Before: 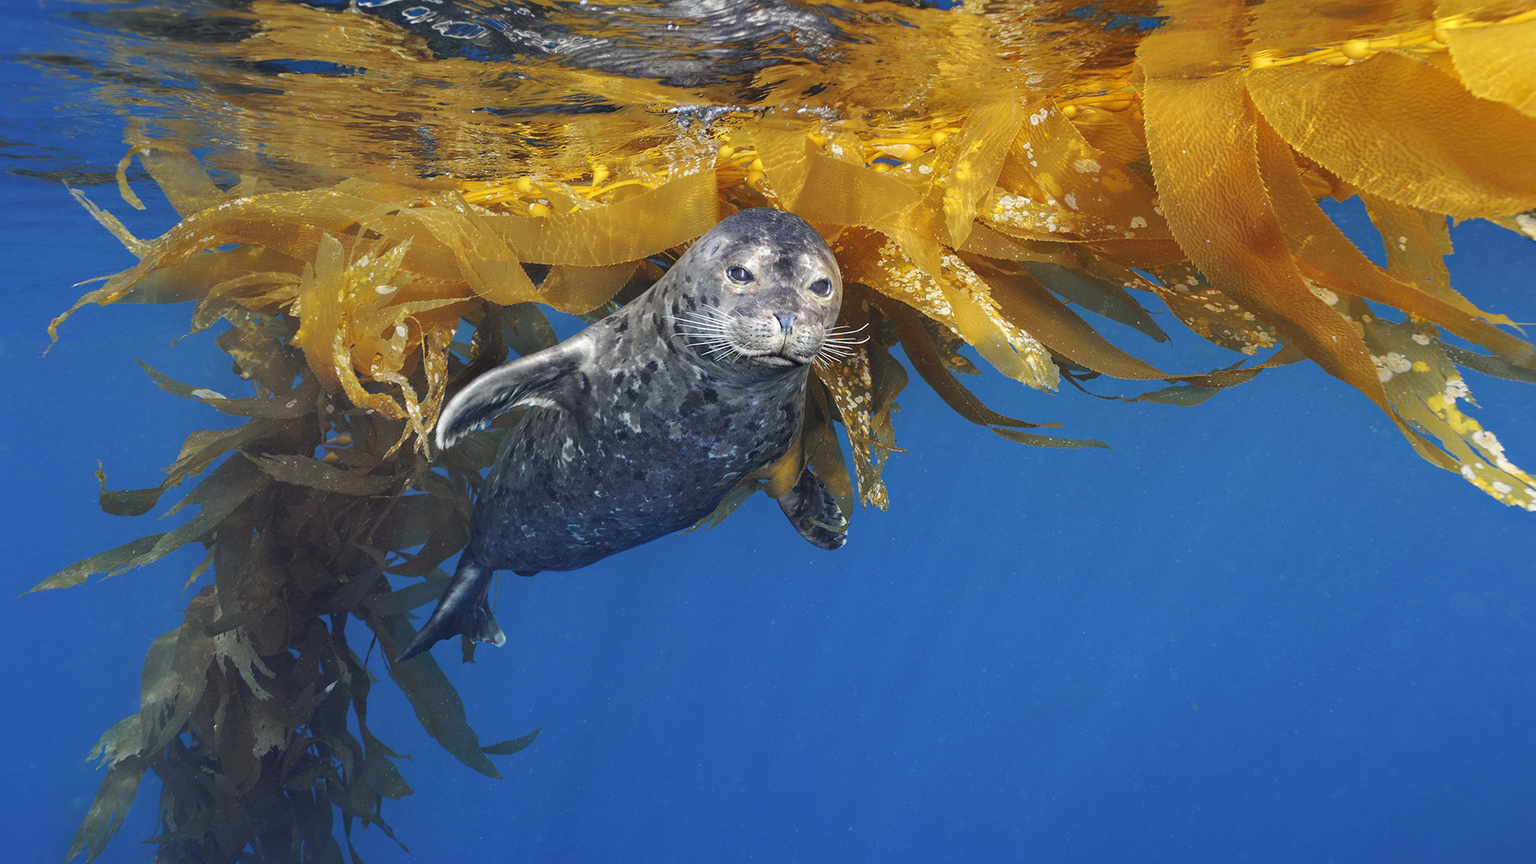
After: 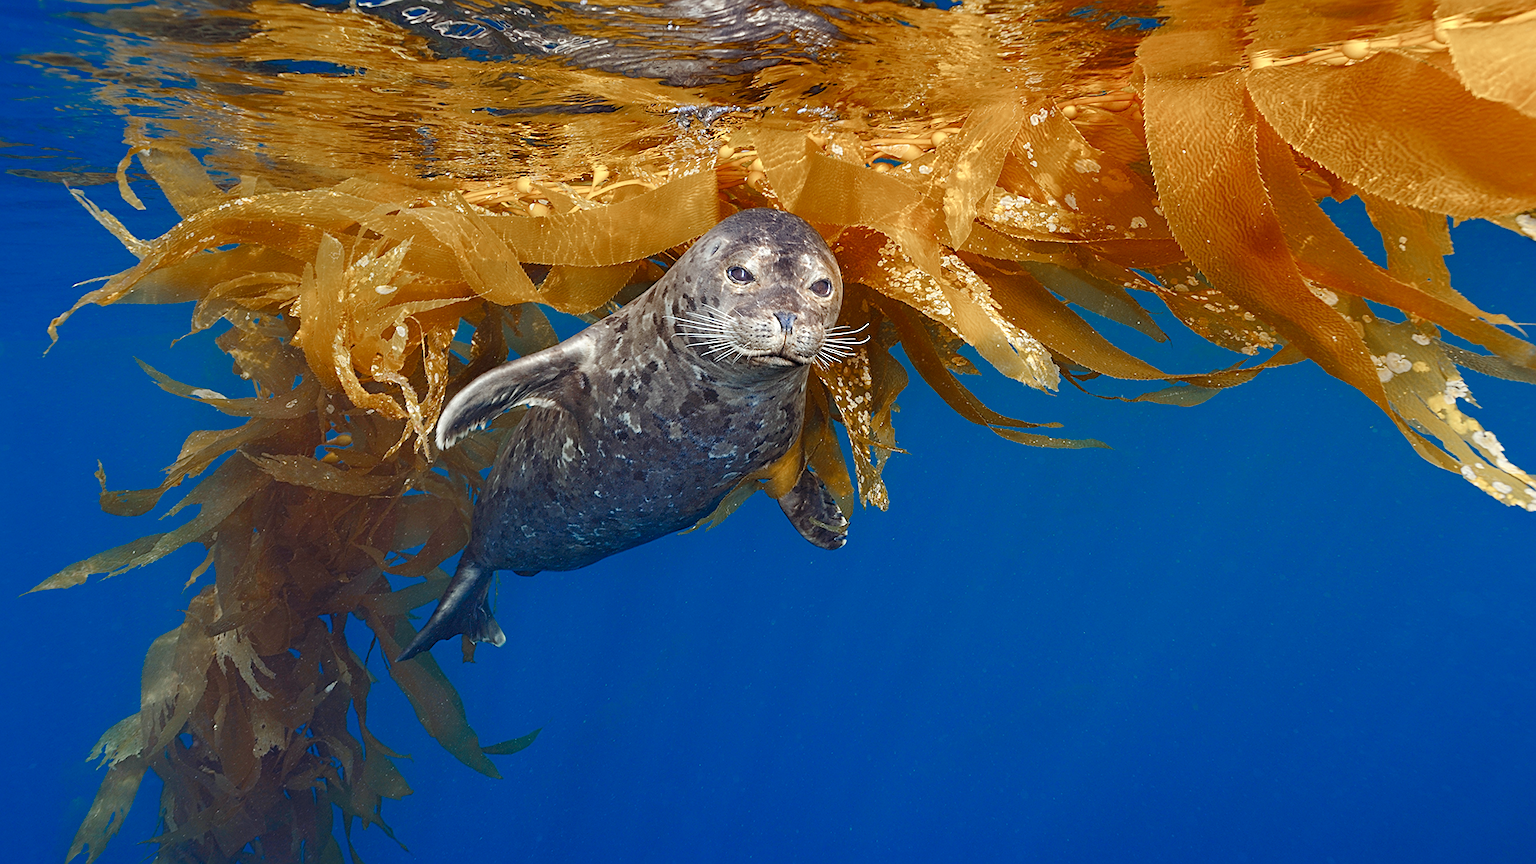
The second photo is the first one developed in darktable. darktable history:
sharpen: on, module defaults
base curve: curves: ch0 [(0, 0) (0.472, 0.455) (1, 1)], preserve colors none
color balance rgb: power › luminance 9.779%, power › chroma 2.809%, power › hue 57.24°, linear chroma grading › global chroma 15.15%, perceptual saturation grading › global saturation 20%, perceptual saturation grading › highlights -50.505%, perceptual saturation grading › shadows 31.225%, global vibrance 20%
color zones: curves: ch0 [(0, 0.5) (0.125, 0.4) (0.25, 0.5) (0.375, 0.4) (0.5, 0.4) (0.625, 0.35) (0.75, 0.35) (0.875, 0.5)]; ch1 [(0, 0.35) (0.125, 0.45) (0.25, 0.35) (0.375, 0.35) (0.5, 0.35) (0.625, 0.35) (0.75, 0.45) (0.875, 0.35)]; ch2 [(0, 0.6) (0.125, 0.5) (0.25, 0.5) (0.375, 0.6) (0.5, 0.6) (0.625, 0.5) (0.75, 0.5) (0.875, 0.5)]
